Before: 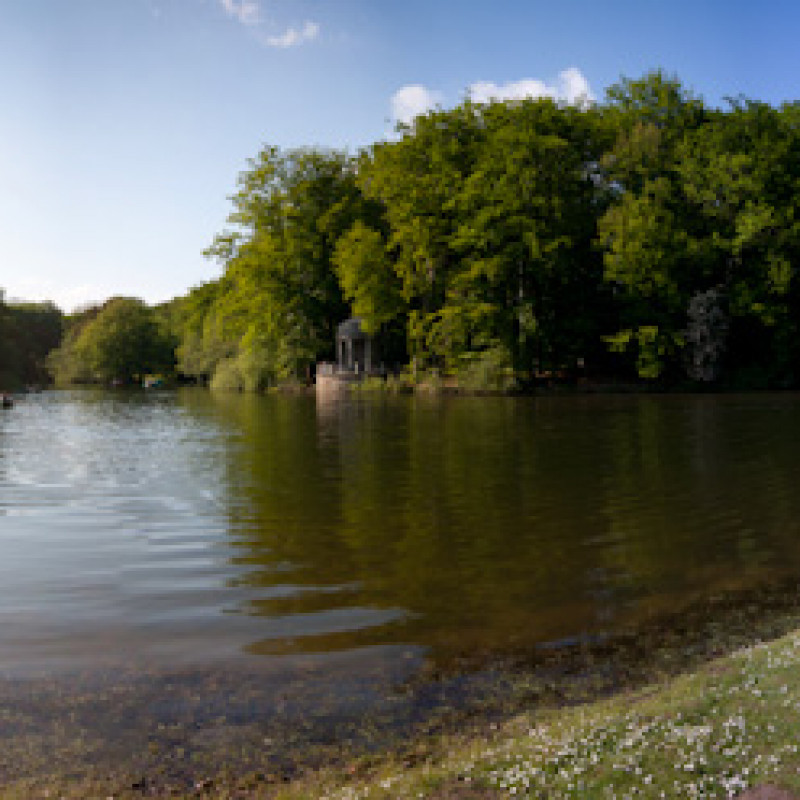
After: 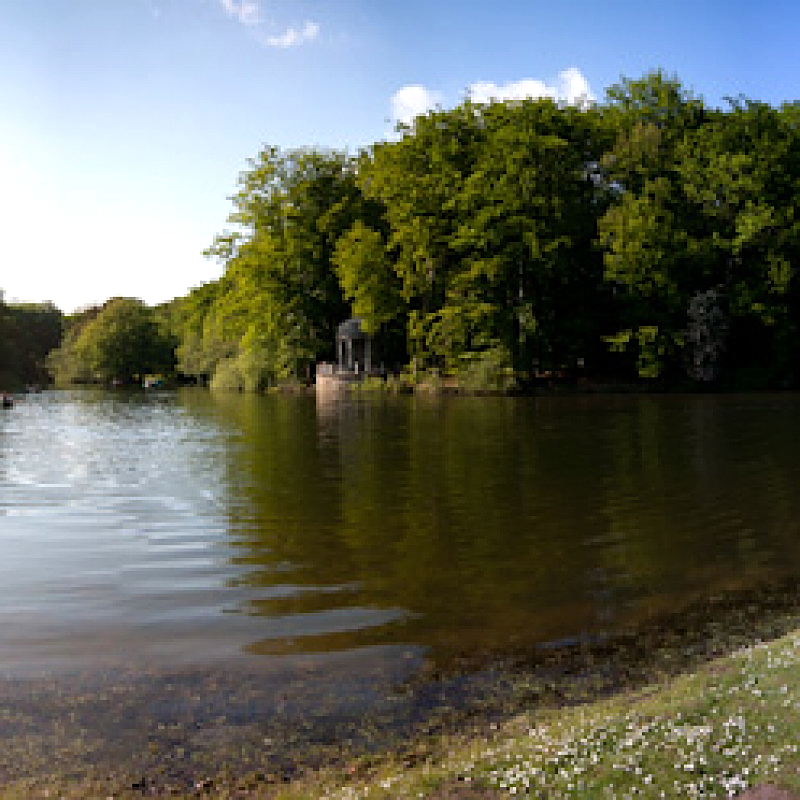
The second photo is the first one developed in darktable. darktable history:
sharpen: amount 0.548
tone equalizer: -8 EV -0.422 EV, -7 EV -0.407 EV, -6 EV -0.334 EV, -5 EV -0.261 EV, -3 EV 0.19 EV, -2 EV 0.314 EV, -1 EV 0.397 EV, +0 EV 0.388 EV
